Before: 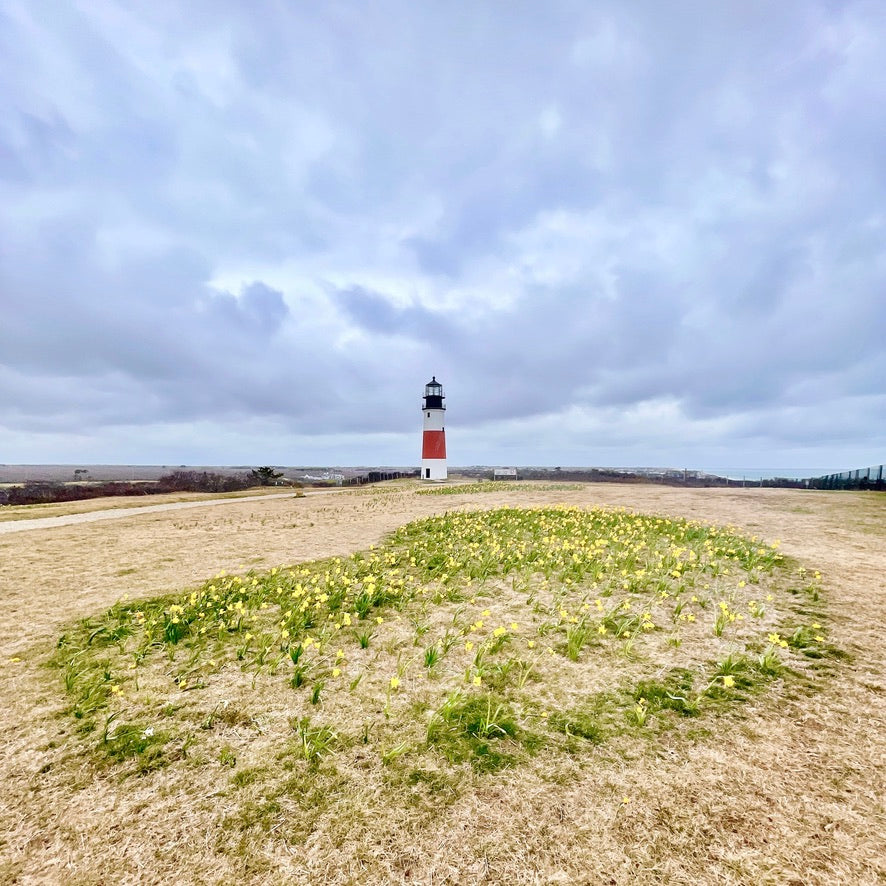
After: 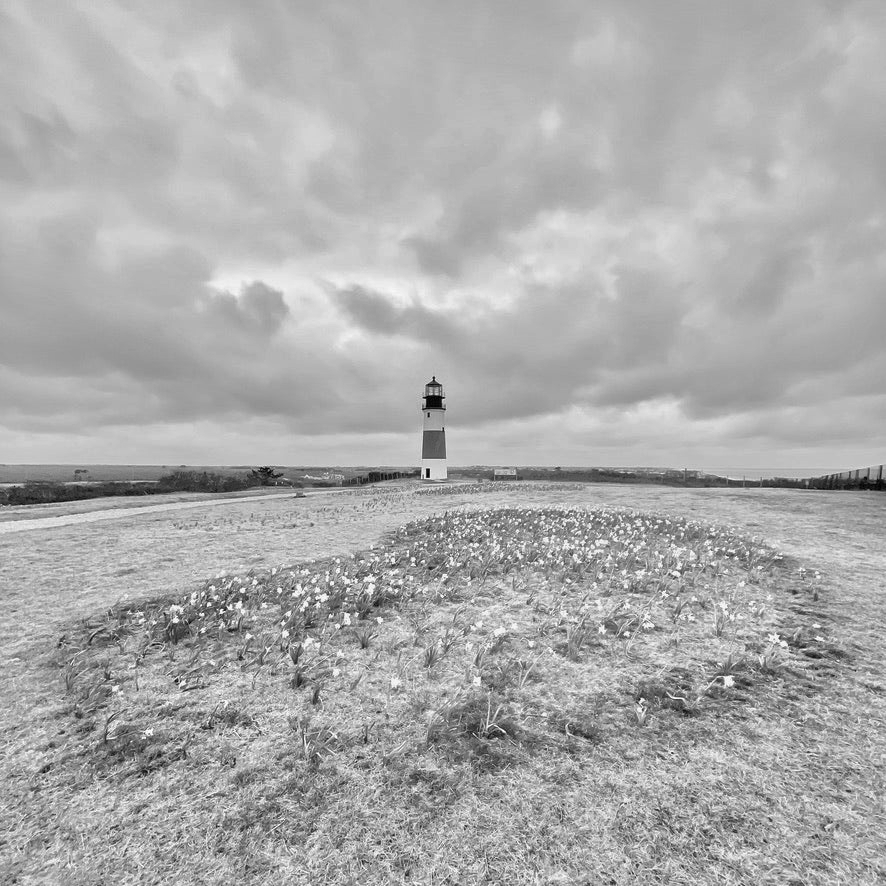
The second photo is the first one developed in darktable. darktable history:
shadows and highlights: on, module defaults
monochrome: a 16.01, b -2.65, highlights 0.52
